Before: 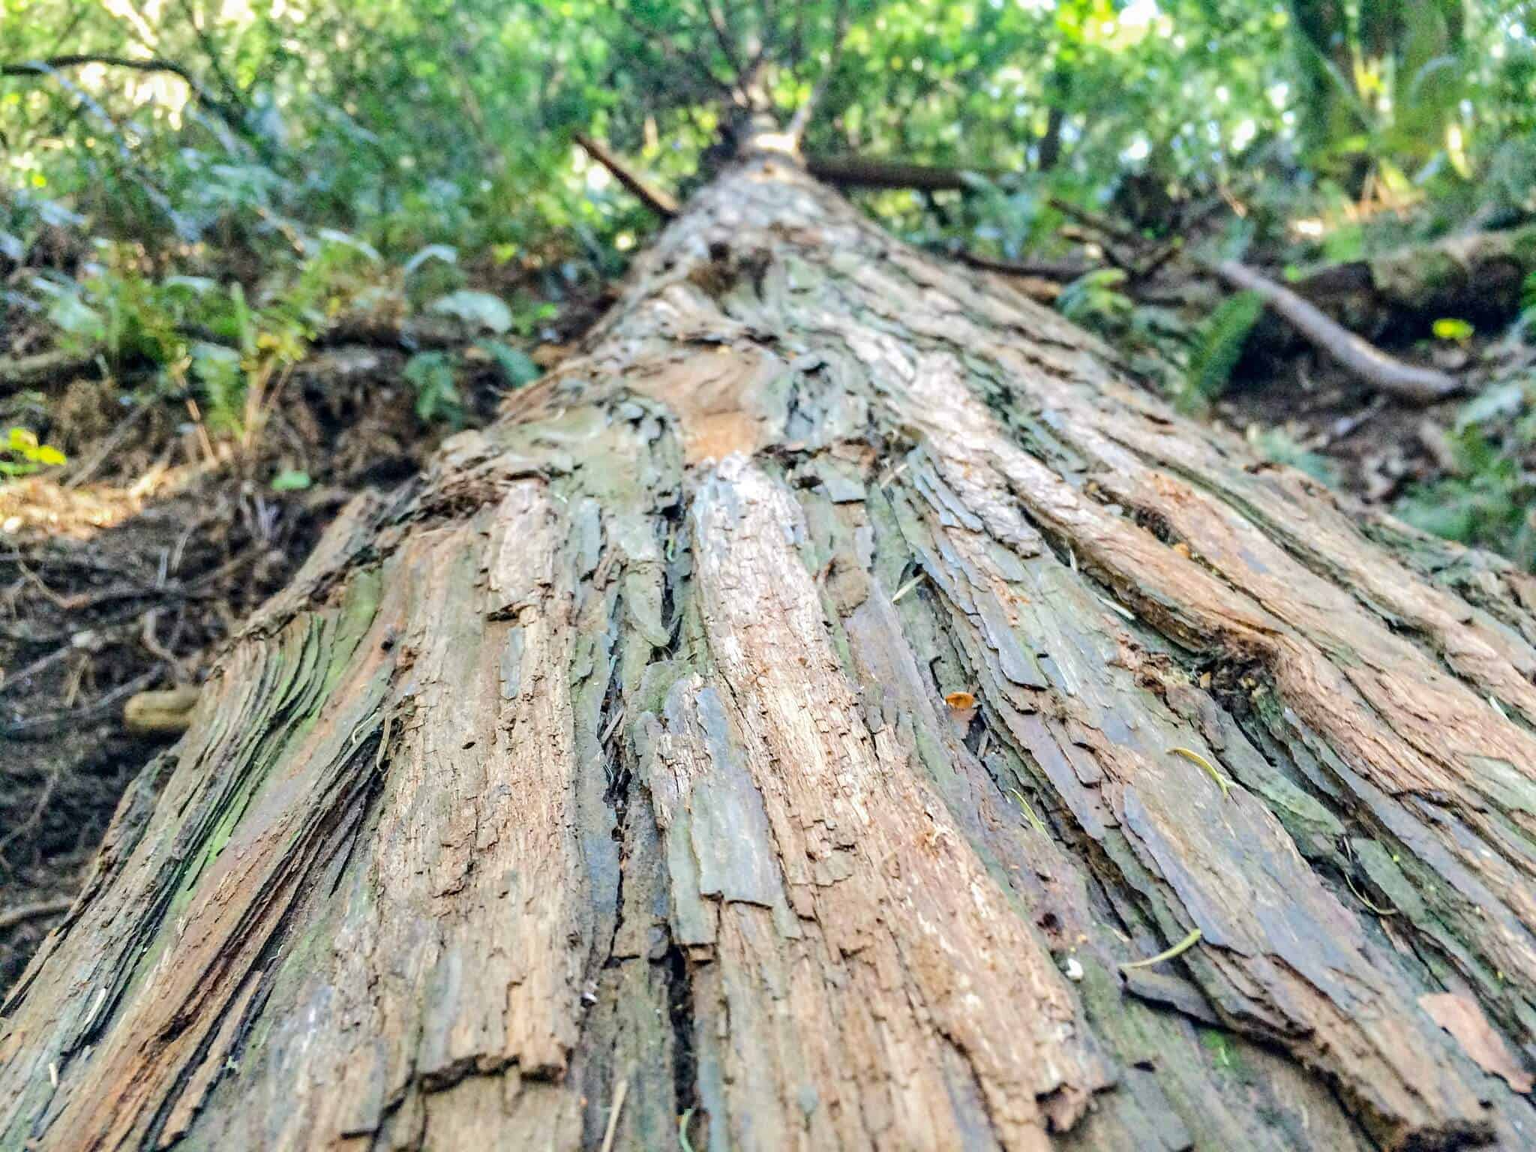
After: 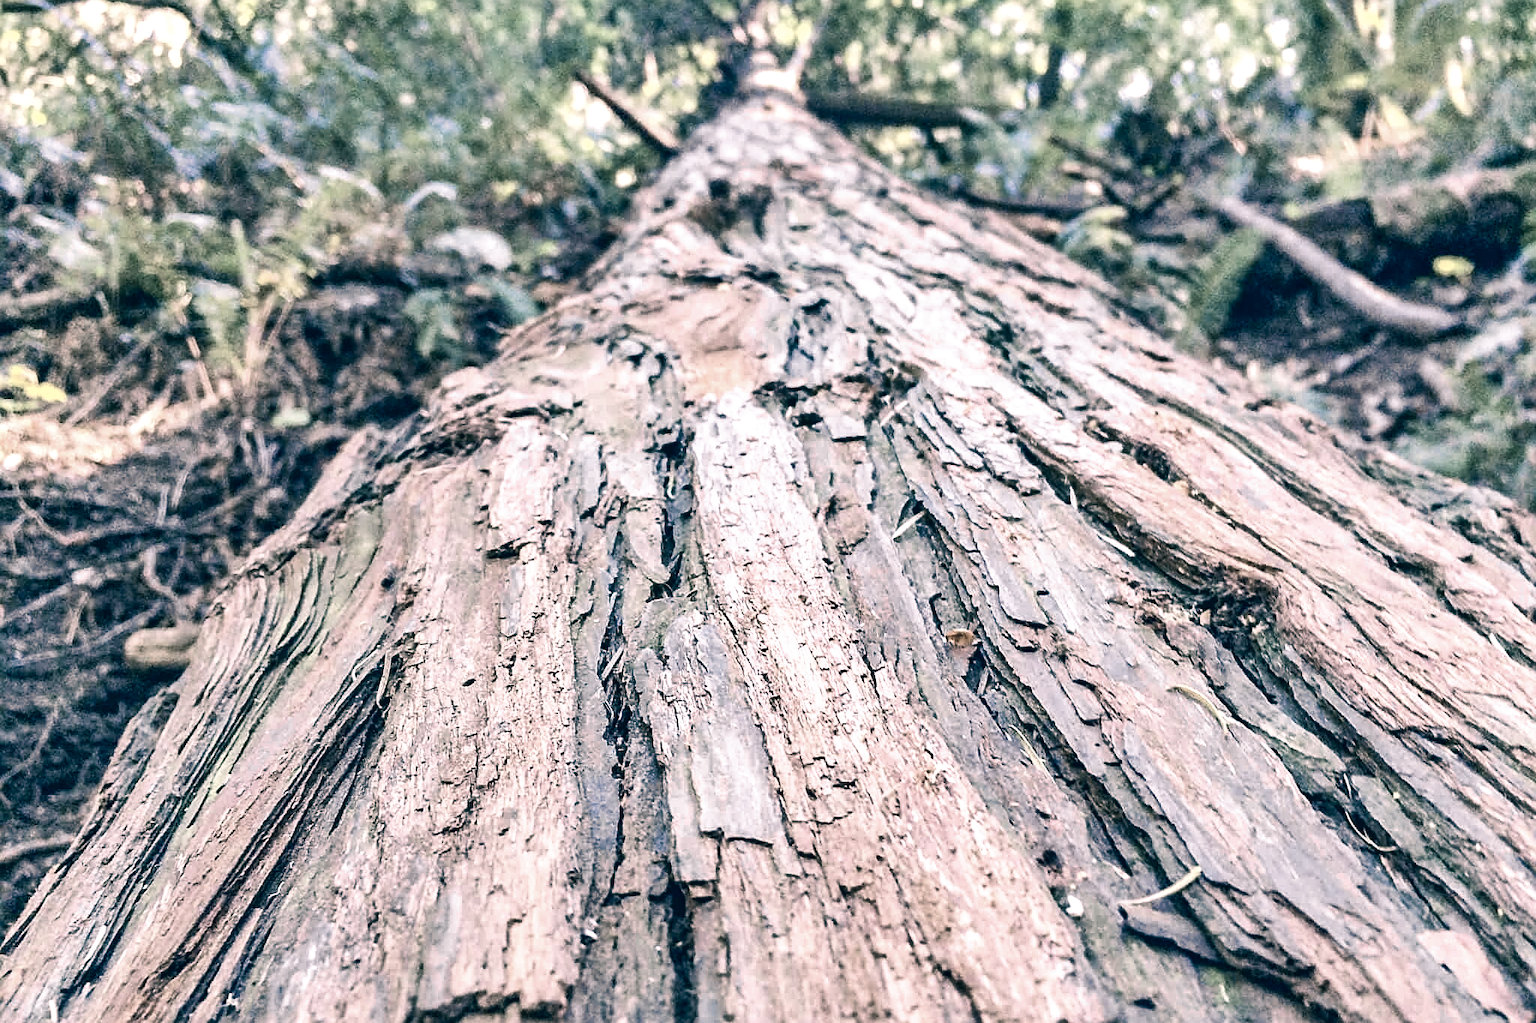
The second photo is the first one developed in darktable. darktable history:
color correction: highlights a* 17.35, highlights b* 0.268, shadows a* -14.78, shadows b* -14.35, saturation 1.51
sharpen: on, module defaults
velvia: on, module defaults
contrast brightness saturation: contrast 0.102, saturation -0.379
exposure: black level correction 0, exposure 0.498 EV, compensate highlight preservation false
crop and rotate: top 5.491%, bottom 5.662%
shadows and highlights: shadows 52.84, soften with gaussian
color zones: curves: ch1 [(0.238, 0.163) (0.476, 0.2) (0.733, 0.322) (0.848, 0.134)]
